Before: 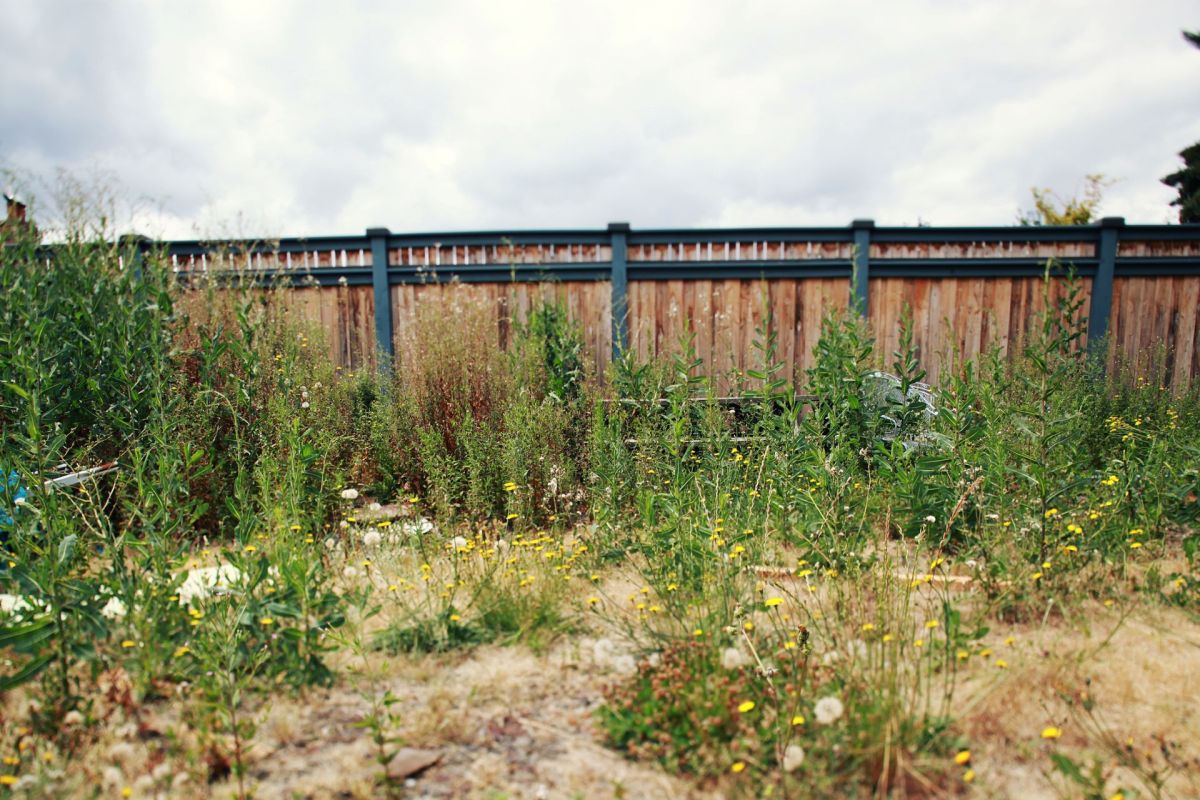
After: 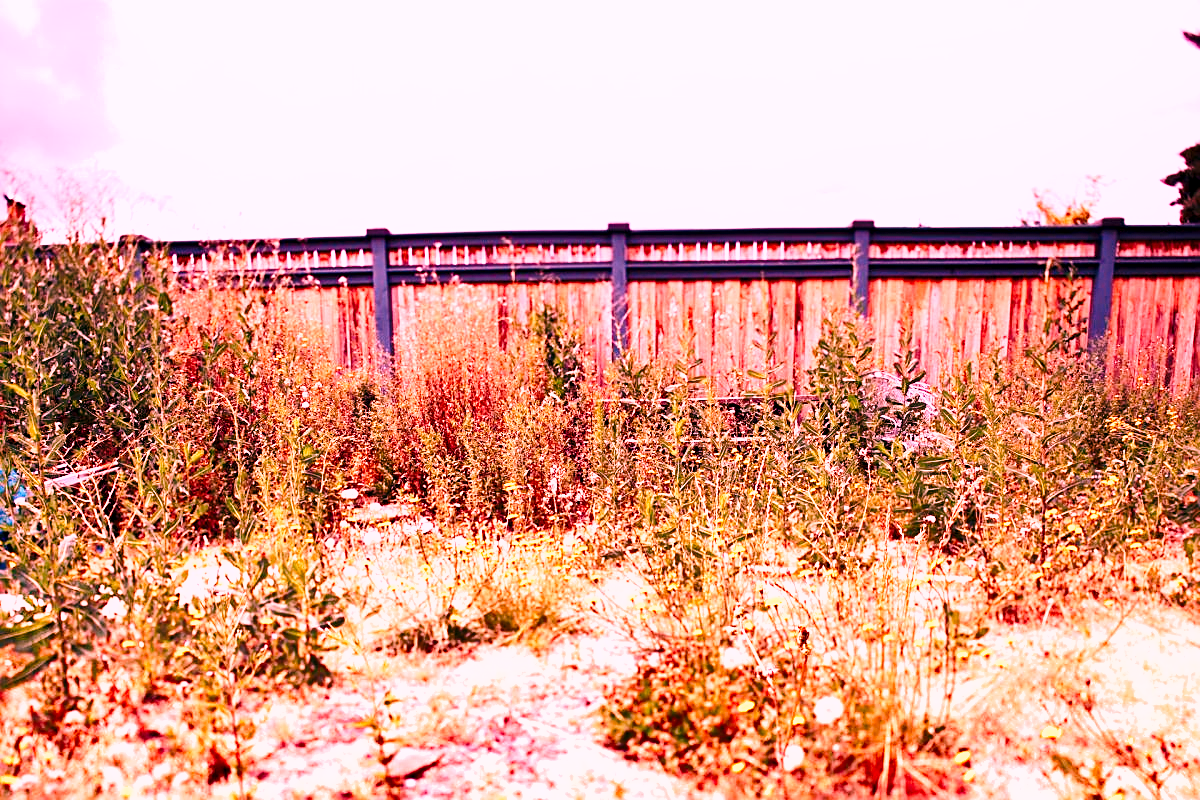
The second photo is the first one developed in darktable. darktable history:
sharpen: on, module defaults
base curve: curves: ch0 [(0, 0) (0.028, 0.03) (0.121, 0.232) (0.46, 0.748) (0.859, 0.968) (1, 1)], preserve colors none
shadows and highlights: low approximation 0.01, soften with gaussian
exposure: black level correction 0.005, exposure 0.014 EV, compensate highlight preservation false
white balance: red 2.322, blue 1.435
graduated density: on, module defaults
